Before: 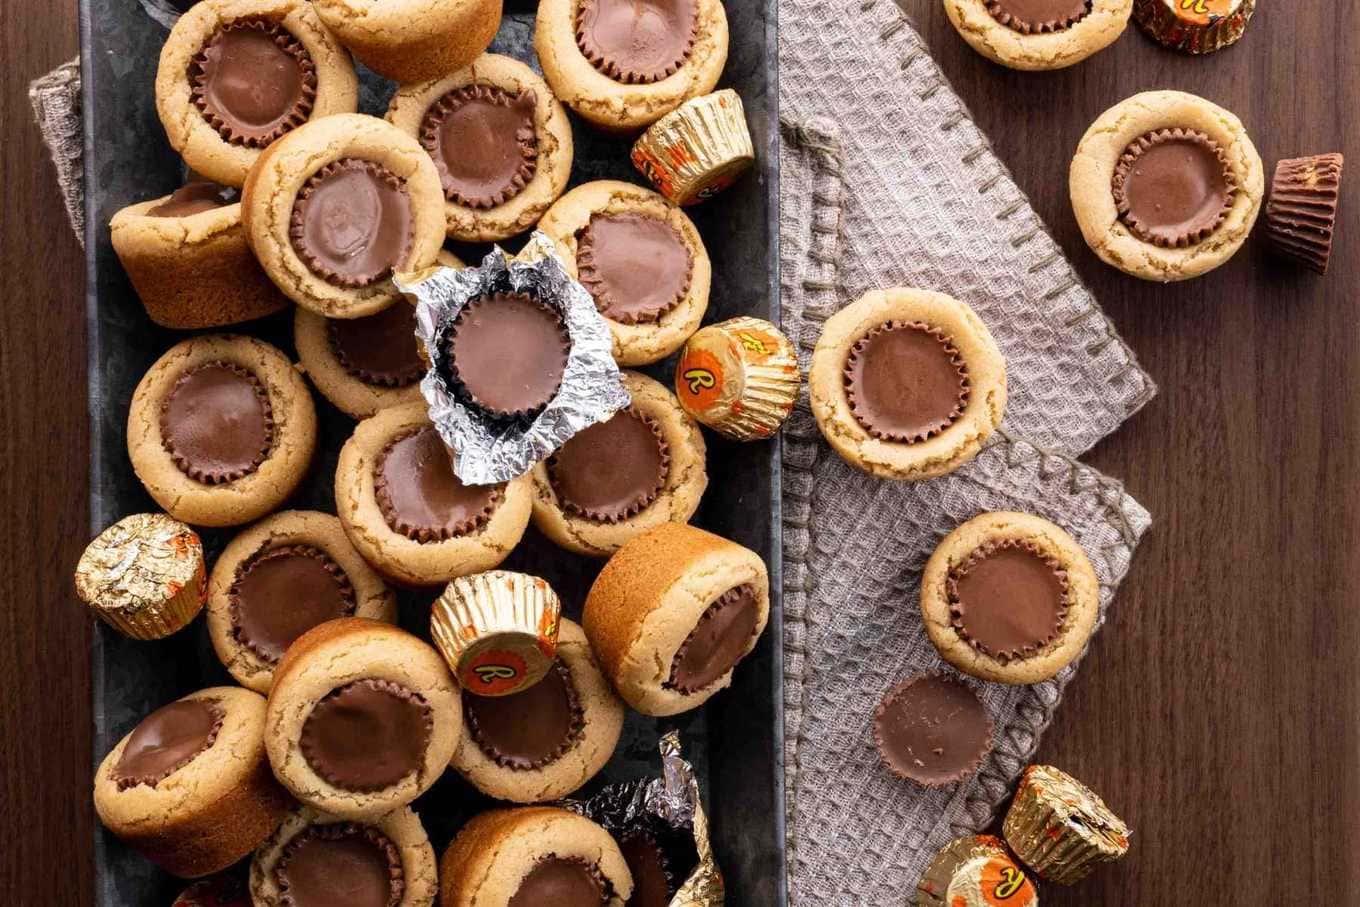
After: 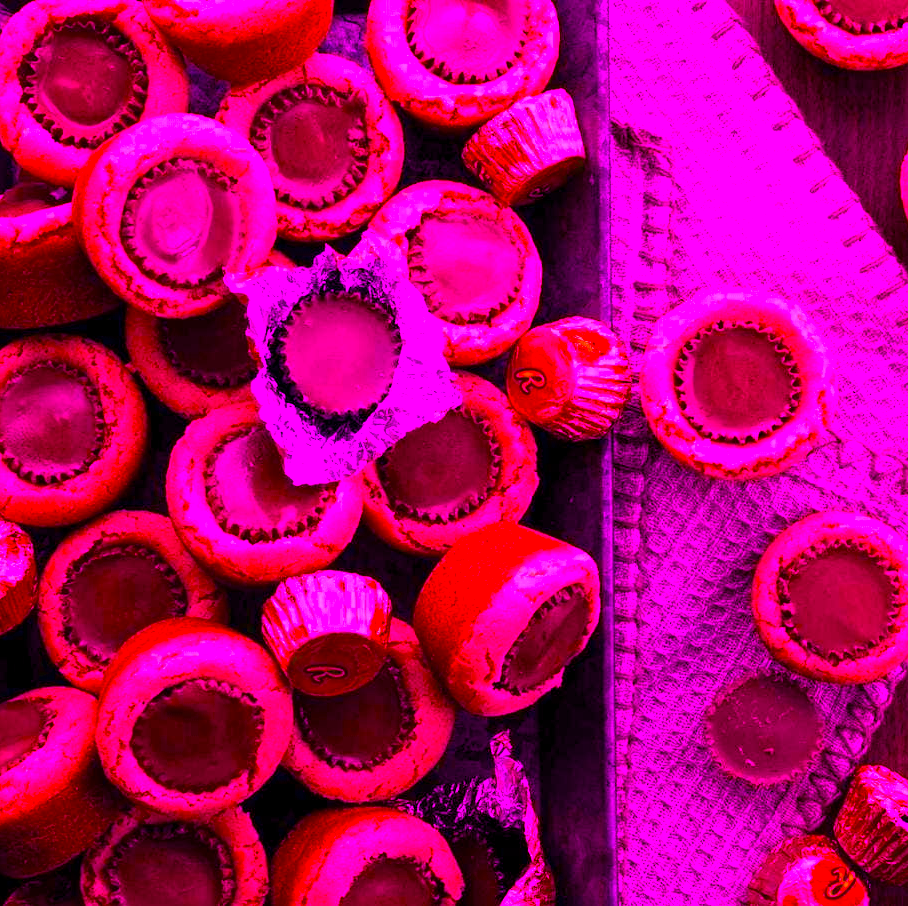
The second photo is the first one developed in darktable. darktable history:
color calibration: illuminant custom, x 0.261, y 0.521, temperature 7039.16 K
exposure: black level correction 0.001, exposure 0.955 EV, compensate highlight preservation false
color balance rgb: linear chroma grading › global chroma 9.843%, perceptual saturation grading › global saturation 30.731%, saturation formula JzAzBz (2021)
crop and rotate: left 12.482%, right 20.68%
